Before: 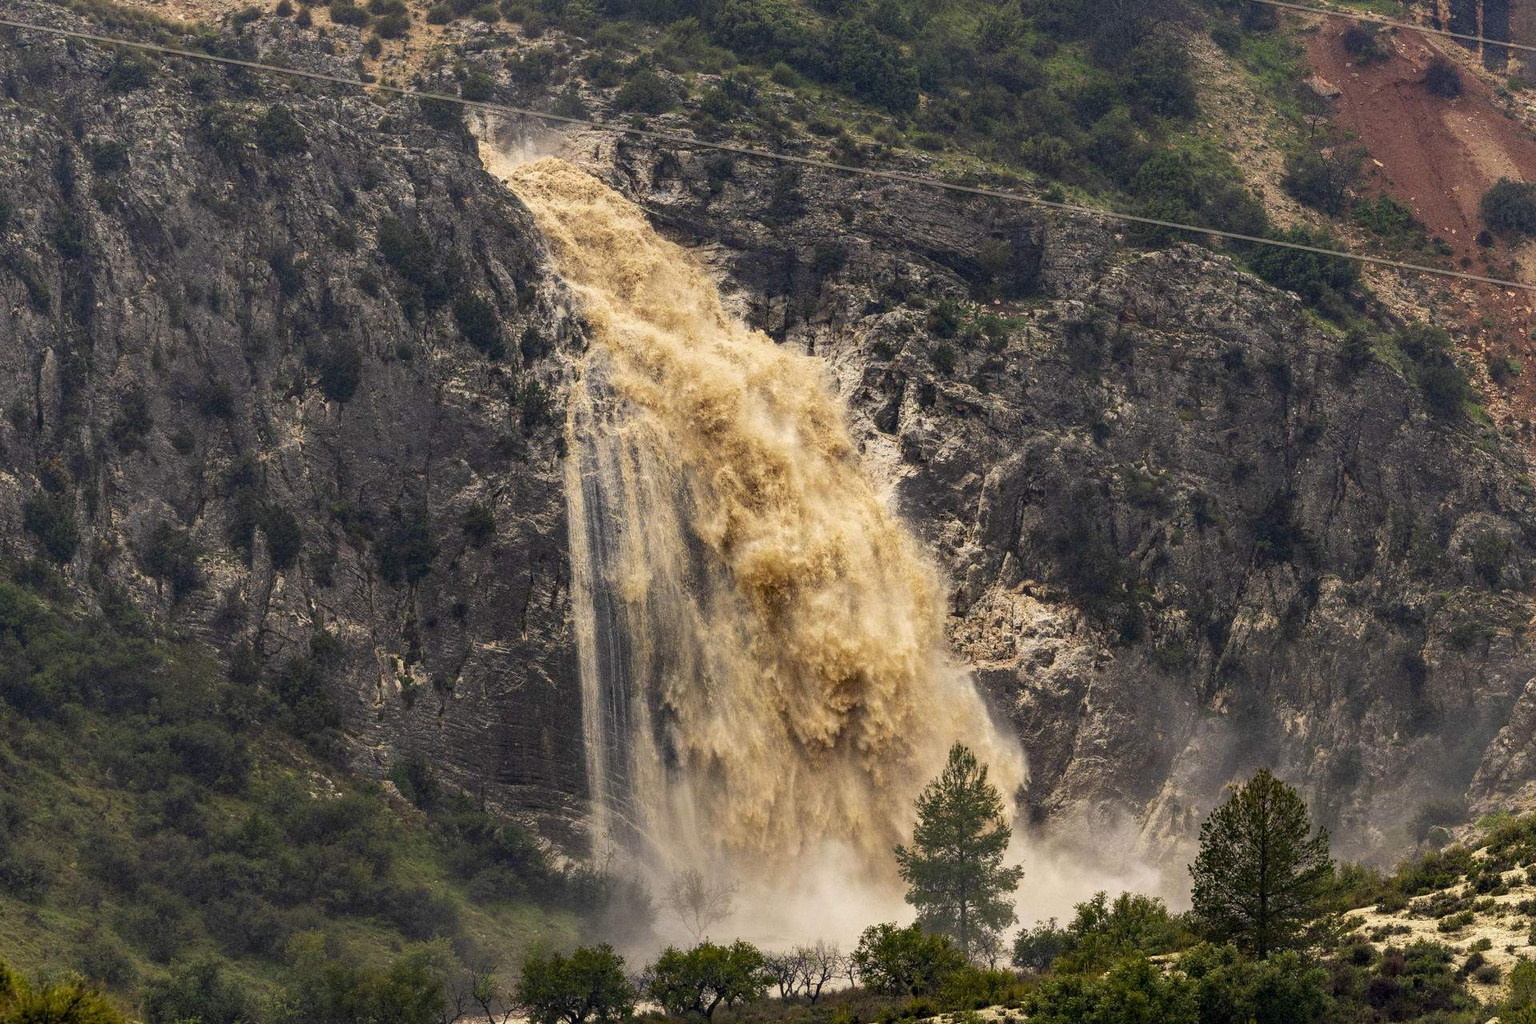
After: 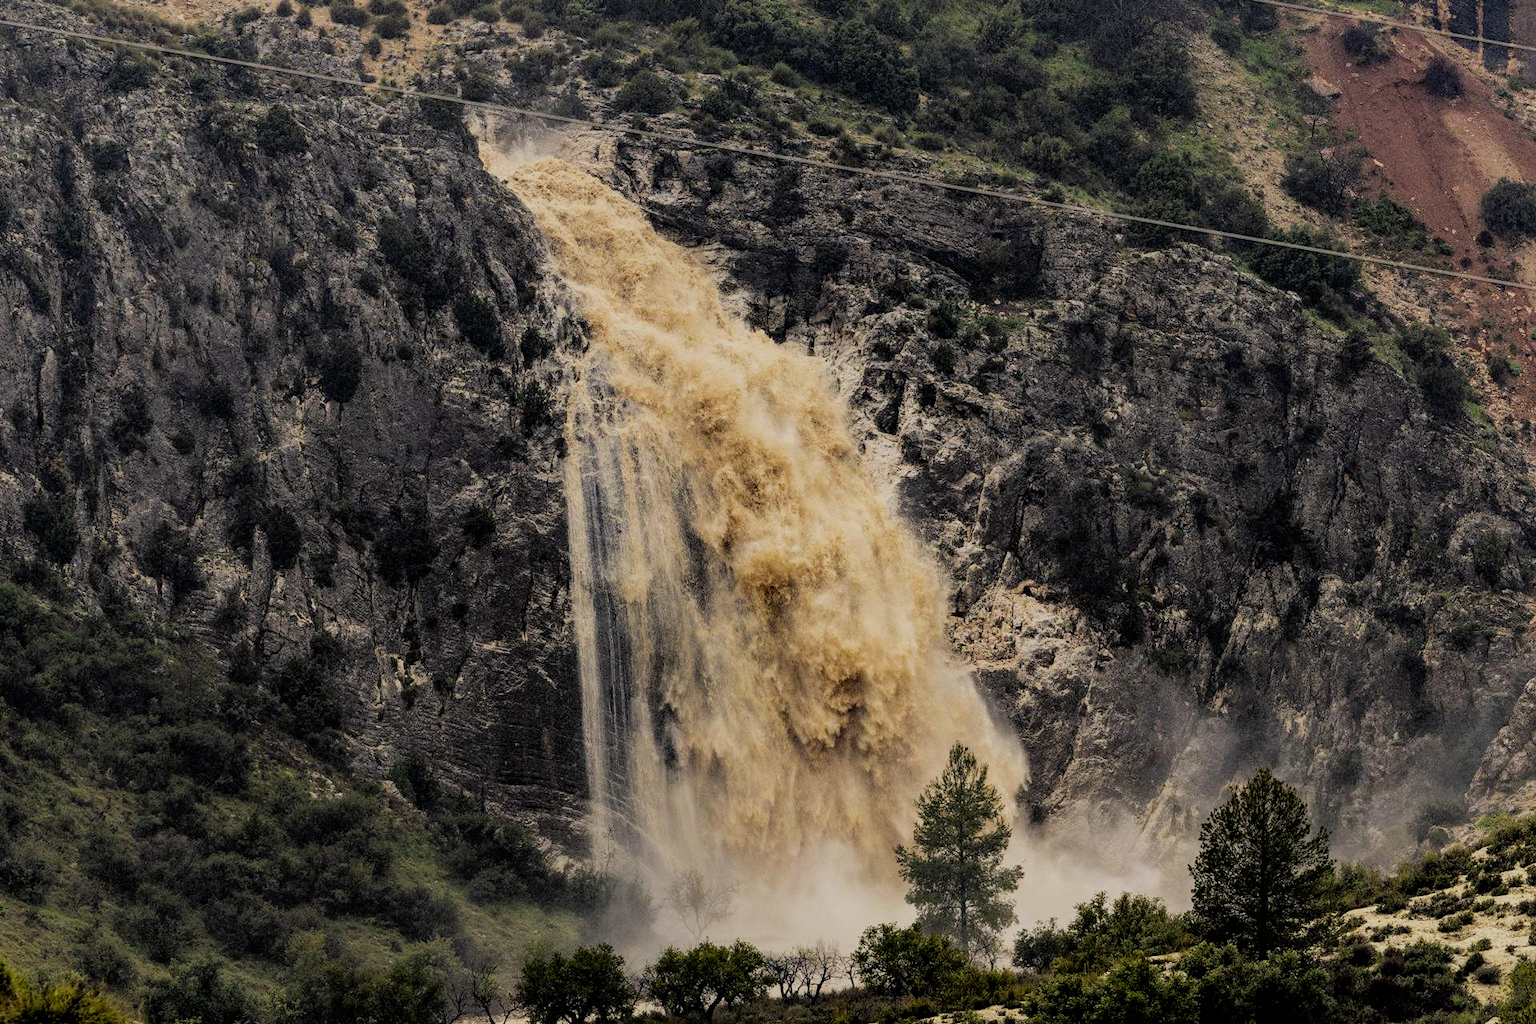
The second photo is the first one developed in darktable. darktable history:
filmic rgb: black relative exposure -4.72 EV, white relative exposure 4.78 EV, hardness 2.35, latitude 36.4%, contrast 1.047, highlights saturation mix 0.968%, shadows ↔ highlights balance 1.32%, iterations of high-quality reconstruction 0
